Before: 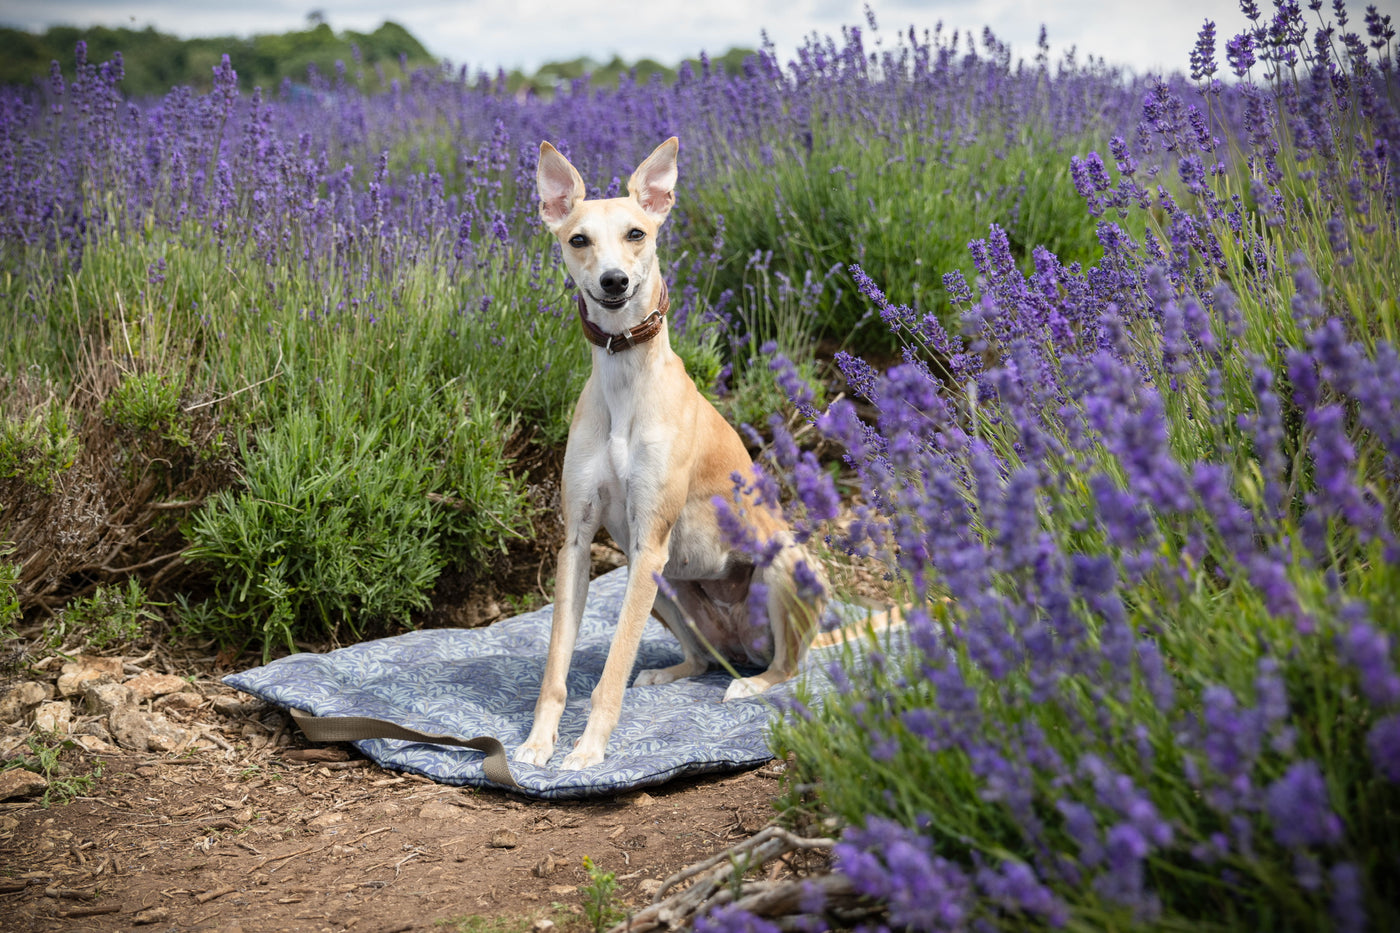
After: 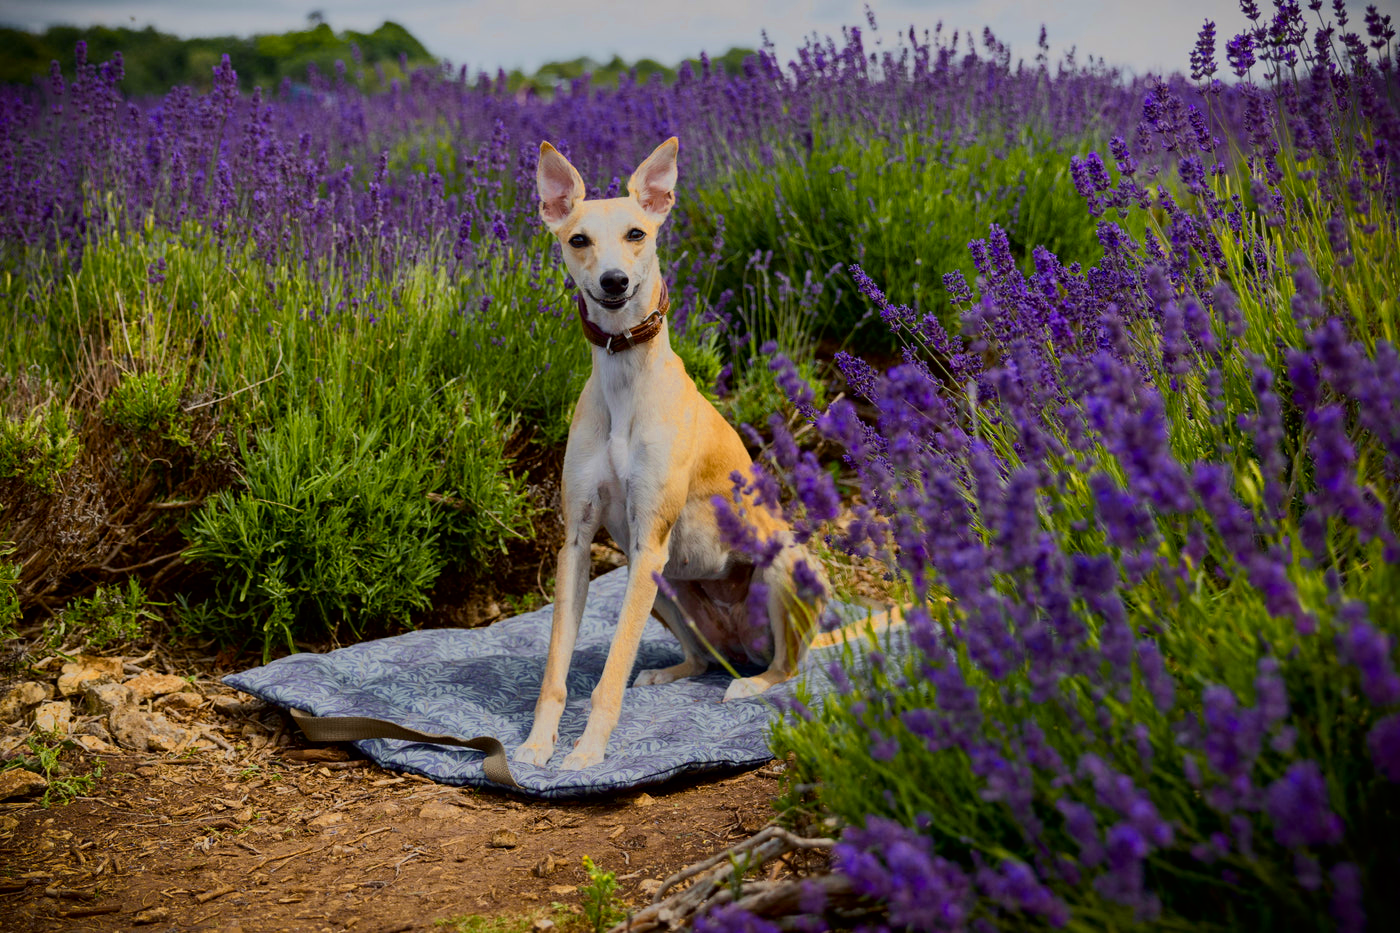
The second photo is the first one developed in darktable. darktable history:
exposure: exposure -0.996 EV, compensate exposure bias true, compensate highlight preservation false
color zones: curves: ch0 [(0.004, 0.305) (0.261, 0.623) (0.389, 0.399) (0.708, 0.571) (0.947, 0.34)]; ch1 [(0.025, 0.645) (0.229, 0.584) (0.326, 0.551) (0.484, 0.262) (0.757, 0.643)]
tone curve: curves: ch0 [(0, 0) (0.052, 0.018) (0.236, 0.207) (0.41, 0.417) (0.485, 0.518) (0.54, 0.584) (0.625, 0.666) (0.845, 0.828) (0.994, 0.964)]; ch1 [(0, 0.055) (0.15, 0.117) (0.317, 0.34) (0.382, 0.408) (0.434, 0.441) (0.472, 0.479) (0.498, 0.501) (0.557, 0.558) (0.616, 0.59) (0.739, 0.7) (0.873, 0.857) (1, 0.928)]; ch2 [(0, 0) (0.352, 0.403) (0.447, 0.466) (0.482, 0.482) (0.528, 0.526) (0.586, 0.577) (0.618, 0.621) (0.785, 0.747) (1, 1)], color space Lab, independent channels, preserve colors none
color balance rgb: linear chroma grading › global chroma 6.09%, perceptual saturation grading › global saturation 30.482%, global vibrance 41.587%
